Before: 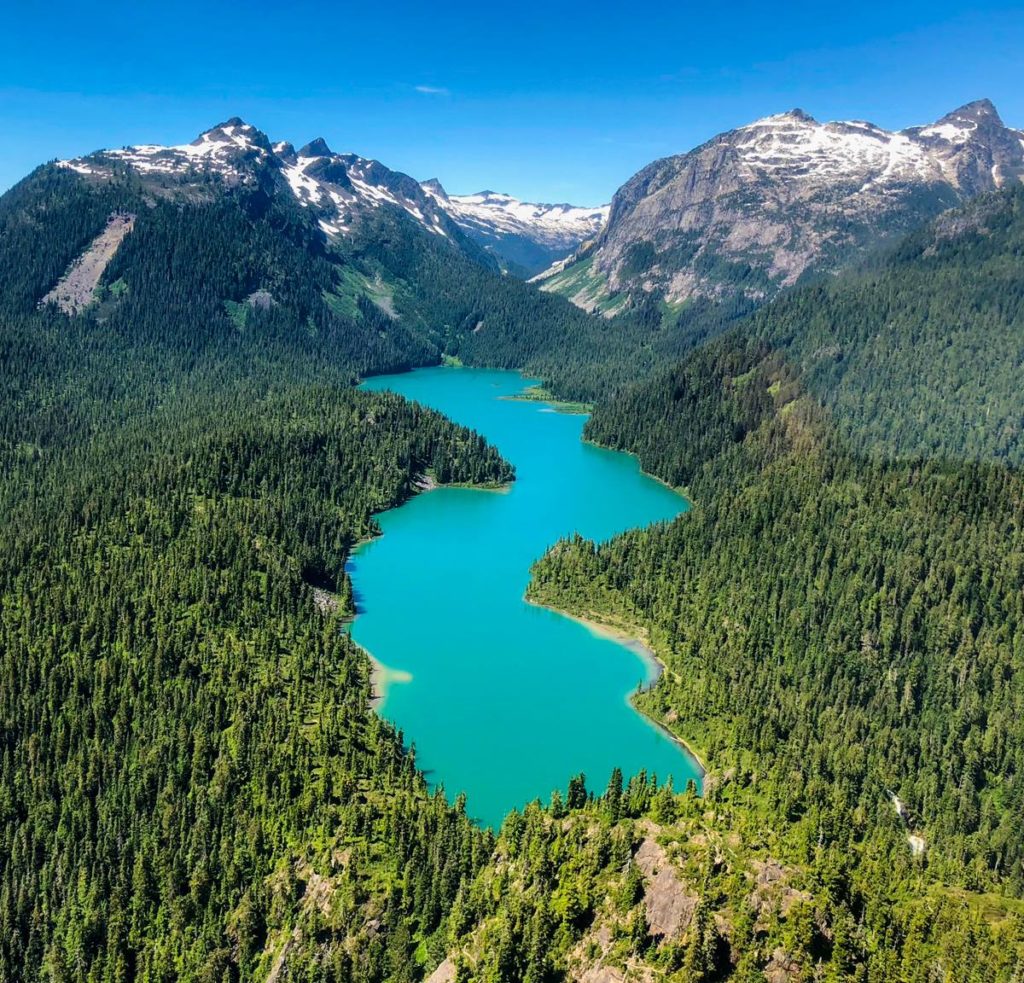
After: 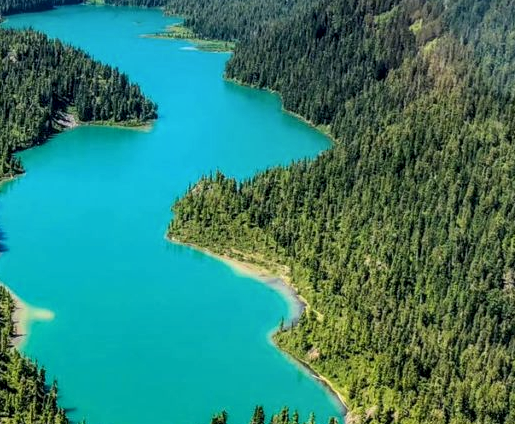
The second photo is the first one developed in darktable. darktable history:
local contrast: detail 130%
exposure: compensate highlight preservation false
crop: left 34.999%, top 36.857%, right 14.642%, bottom 19.992%
